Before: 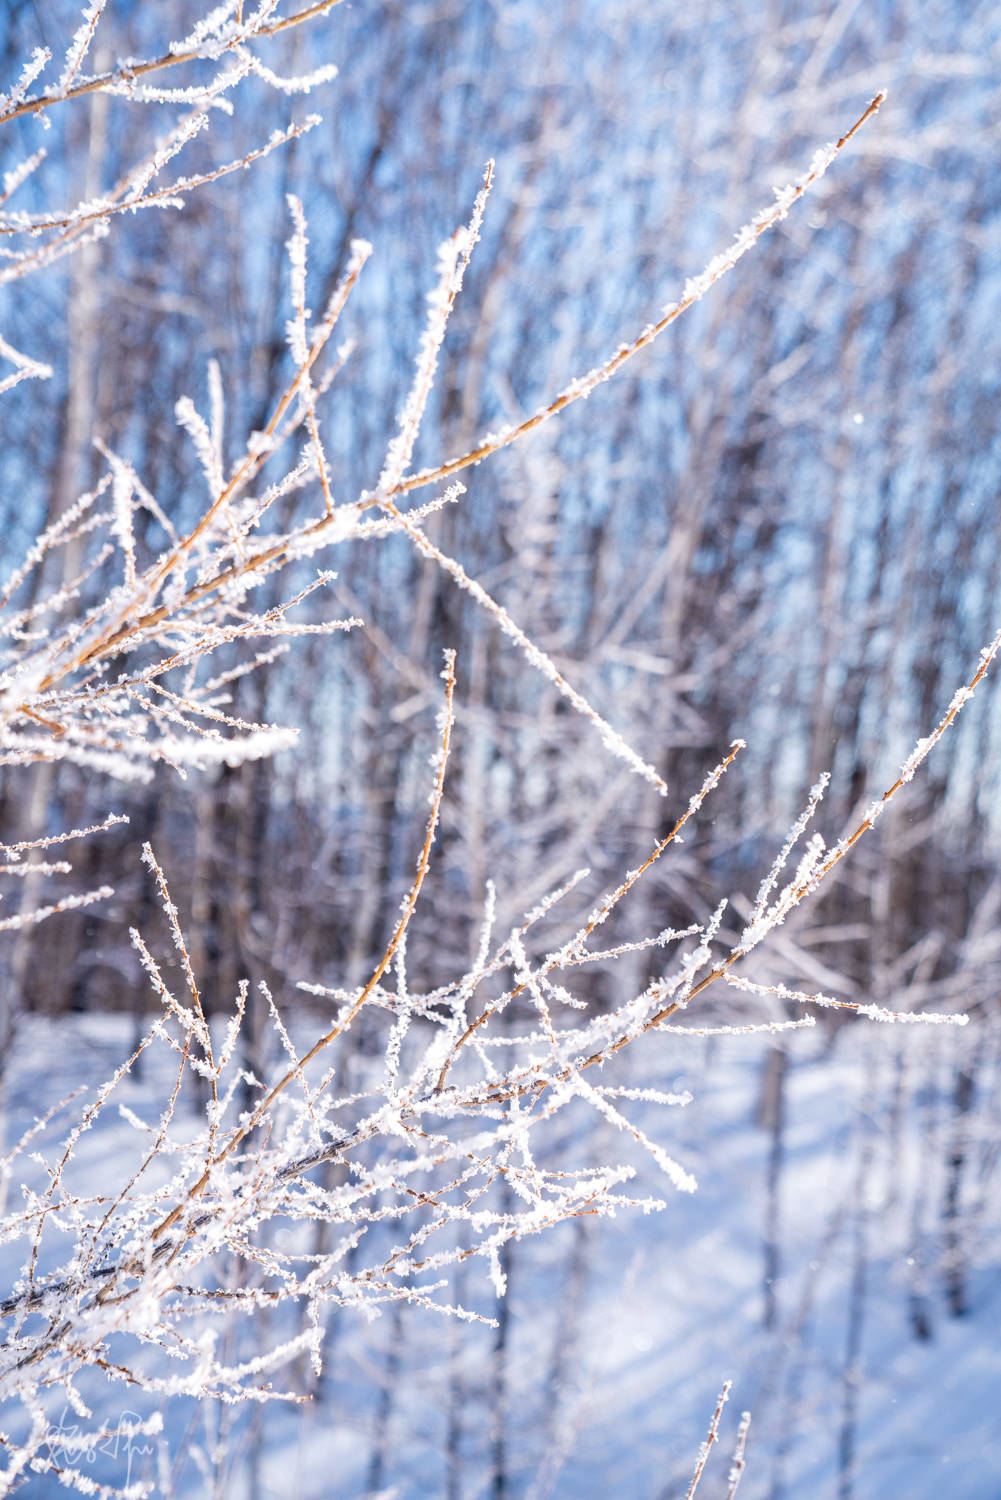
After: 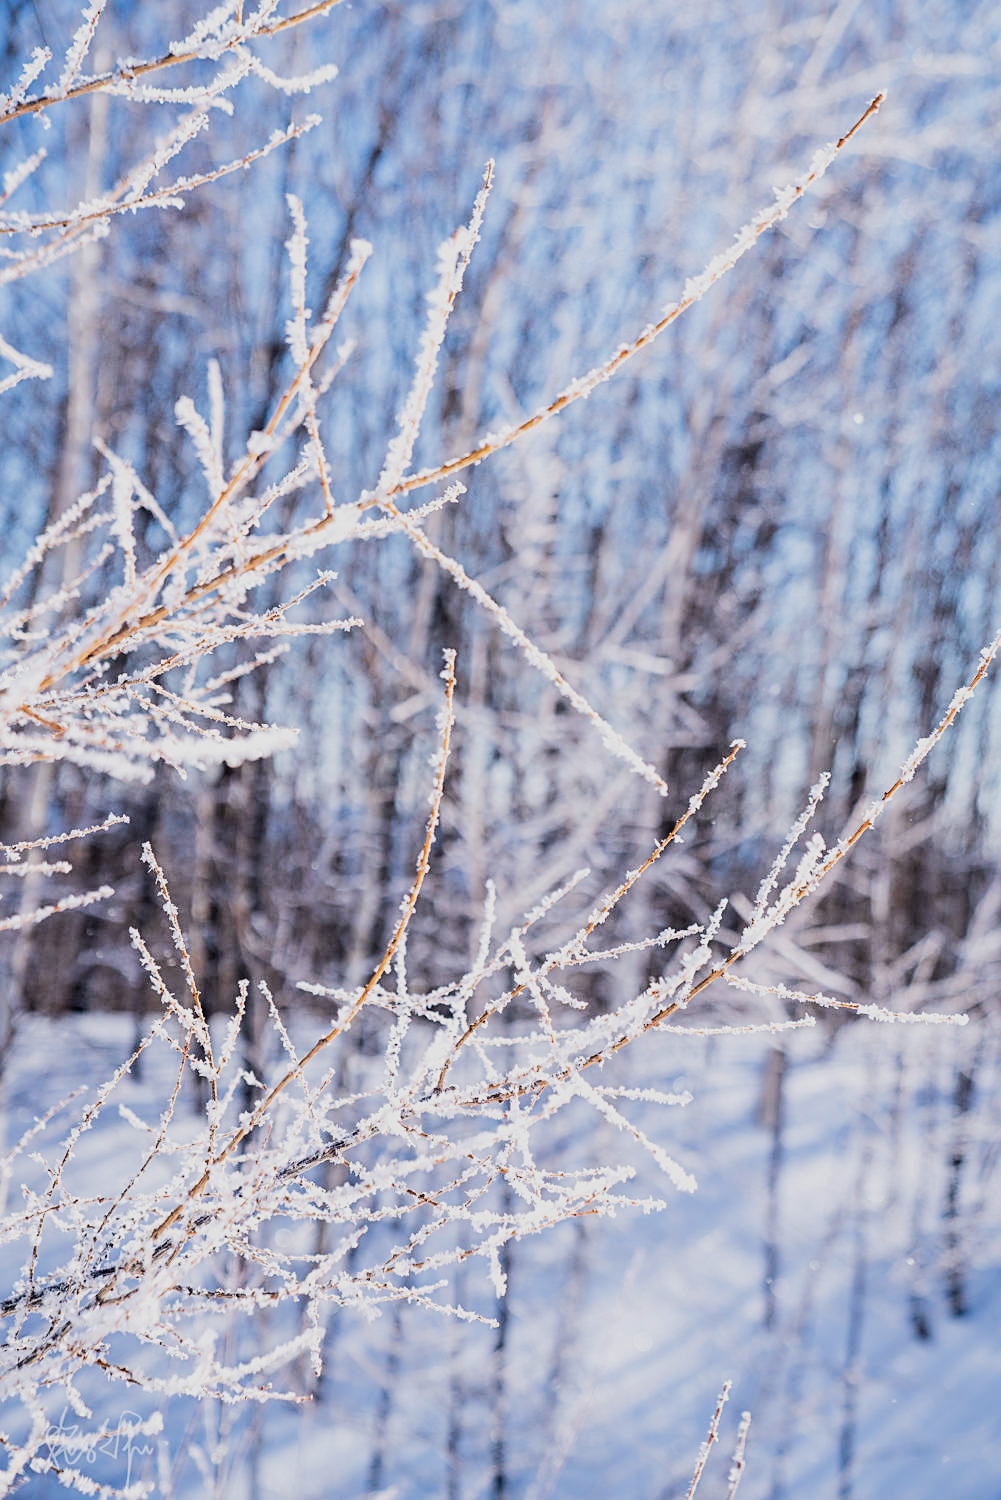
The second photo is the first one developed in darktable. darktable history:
sharpen: on, module defaults
filmic rgb: black relative exposure -7.65 EV, white relative exposure 4.56 EV, hardness 3.61, contrast 1.267, contrast in shadows safe
